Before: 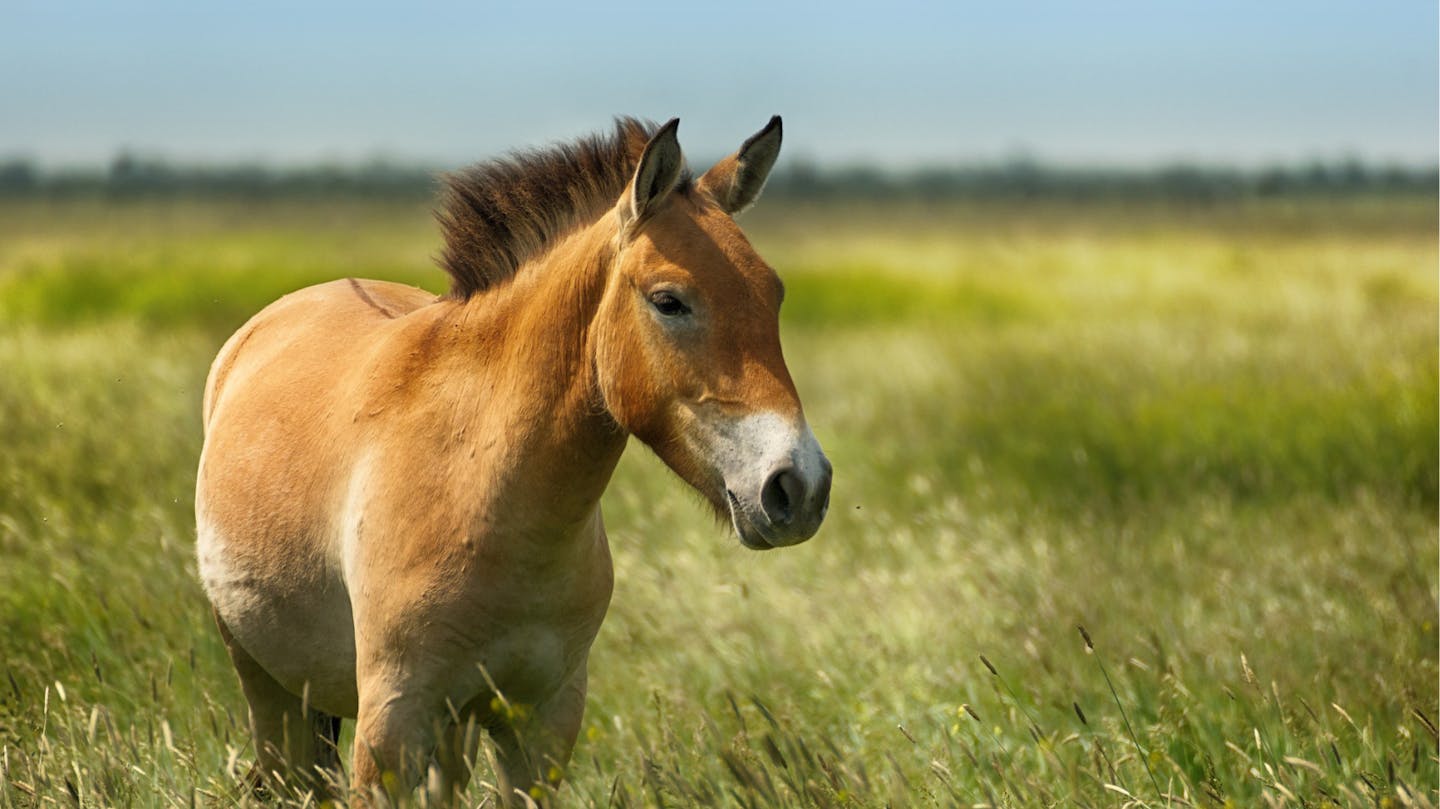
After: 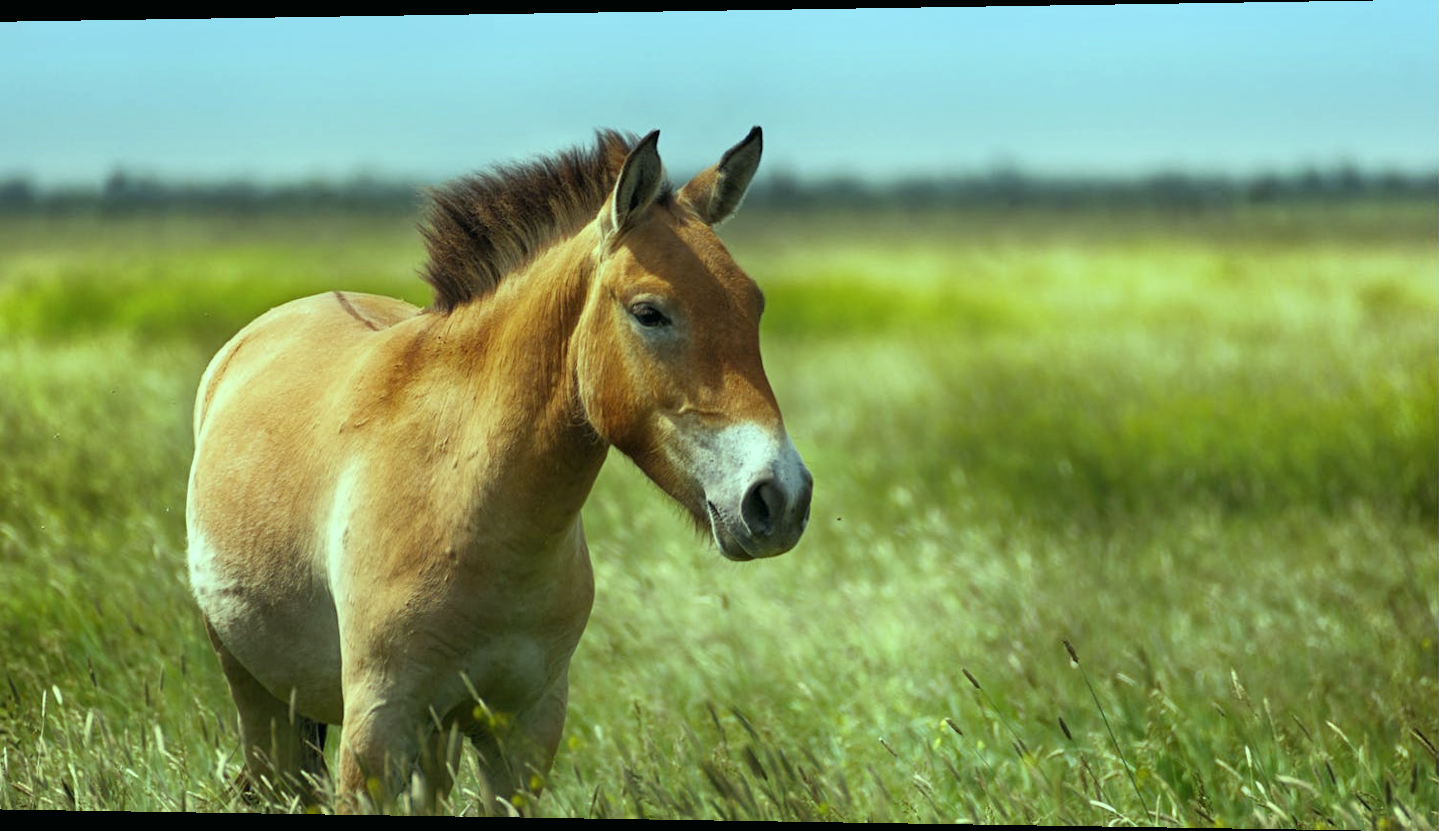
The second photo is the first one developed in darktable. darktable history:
color balance: mode lift, gamma, gain (sRGB), lift [0.997, 0.979, 1.021, 1.011], gamma [1, 1.084, 0.916, 0.998], gain [1, 0.87, 1.13, 1.101], contrast 4.55%, contrast fulcrum 38.24%, output saturation 104.09%
rotate and perspective: lens shift (horizontal) -0.055, automatic cropping off
